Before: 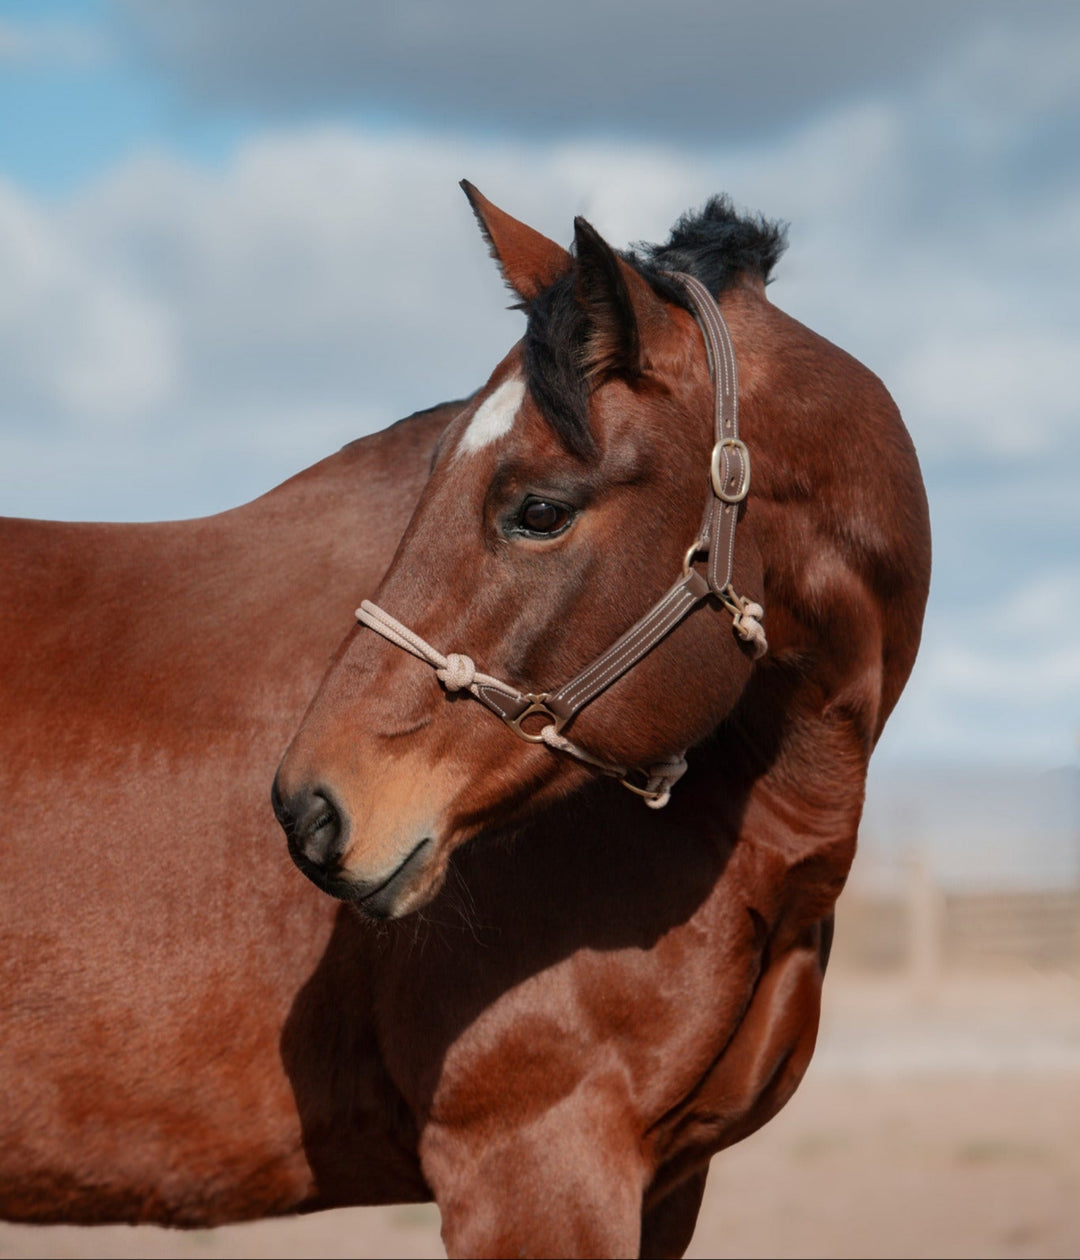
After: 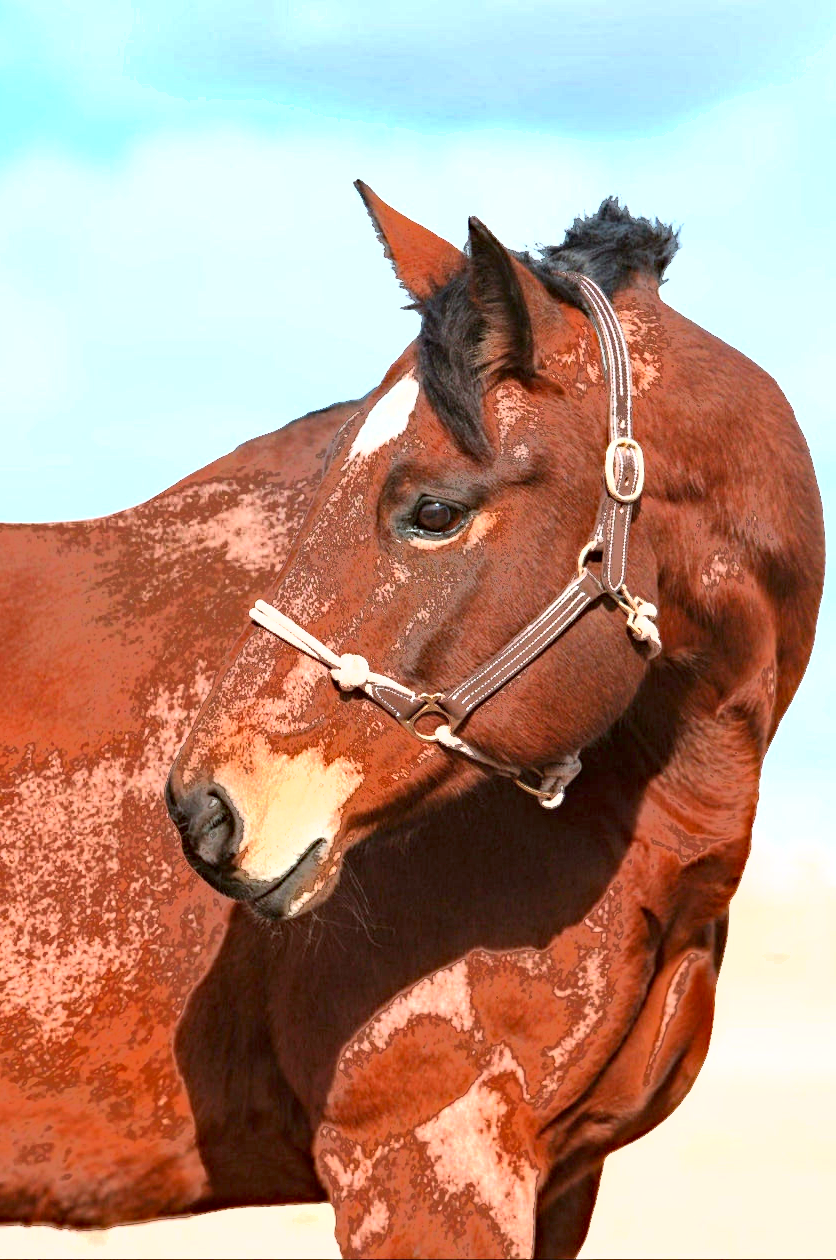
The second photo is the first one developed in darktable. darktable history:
crop: left 9.88%, right 12.664%
color balance: mode lift, gamma, gain (sRGB)
shadows and highlights: shadows -20, white point adjustment -2, highlights -35
haze removal: compatibility mode true, adaptive false
fill light: exposure -0.73 EV, center 0.69, width 2.2
exposure: black level correction 0, exposure 1.975 EV, compensate exposure bias true, compensate highlight preservation false
color correction: highlights a* -3.28, highlights b* -6.24, shadows a* 3.1, shadows b* 5.19
